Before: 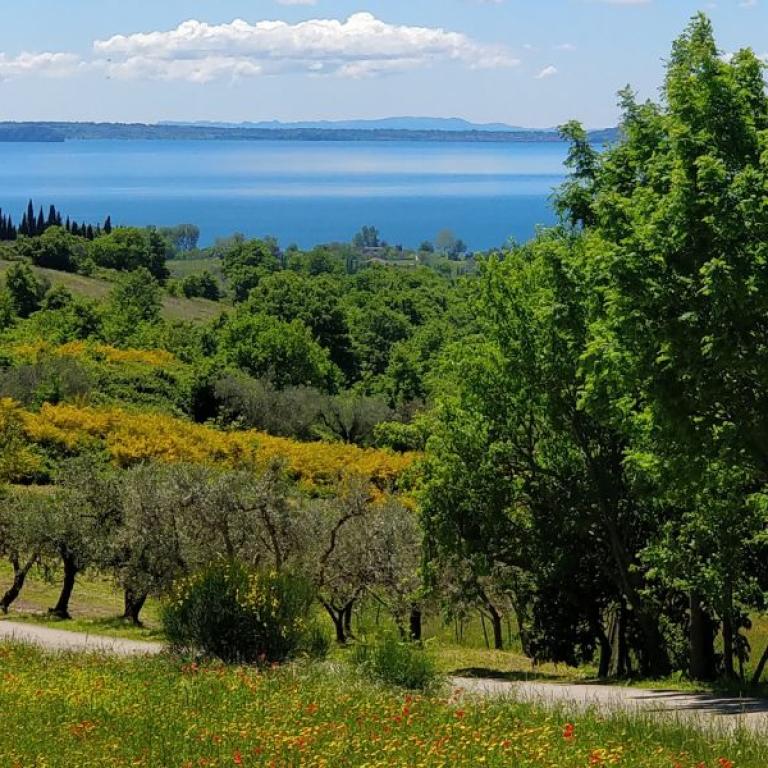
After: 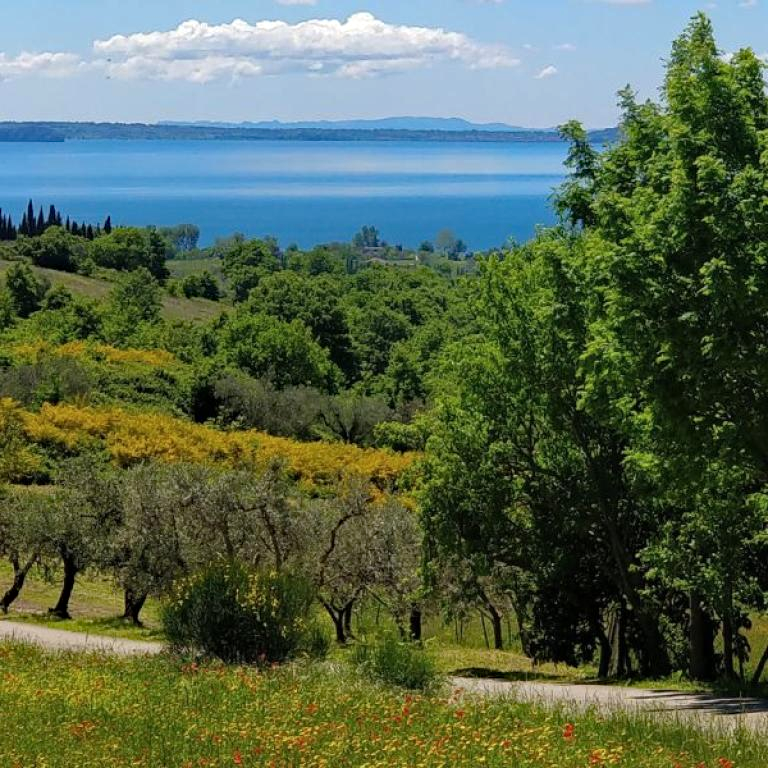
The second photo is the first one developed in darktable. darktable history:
haze removal: strength 0.277, distance 0.25, compatibility mode true, adaptive false
contrast brightness saturation: saturation -0.062
